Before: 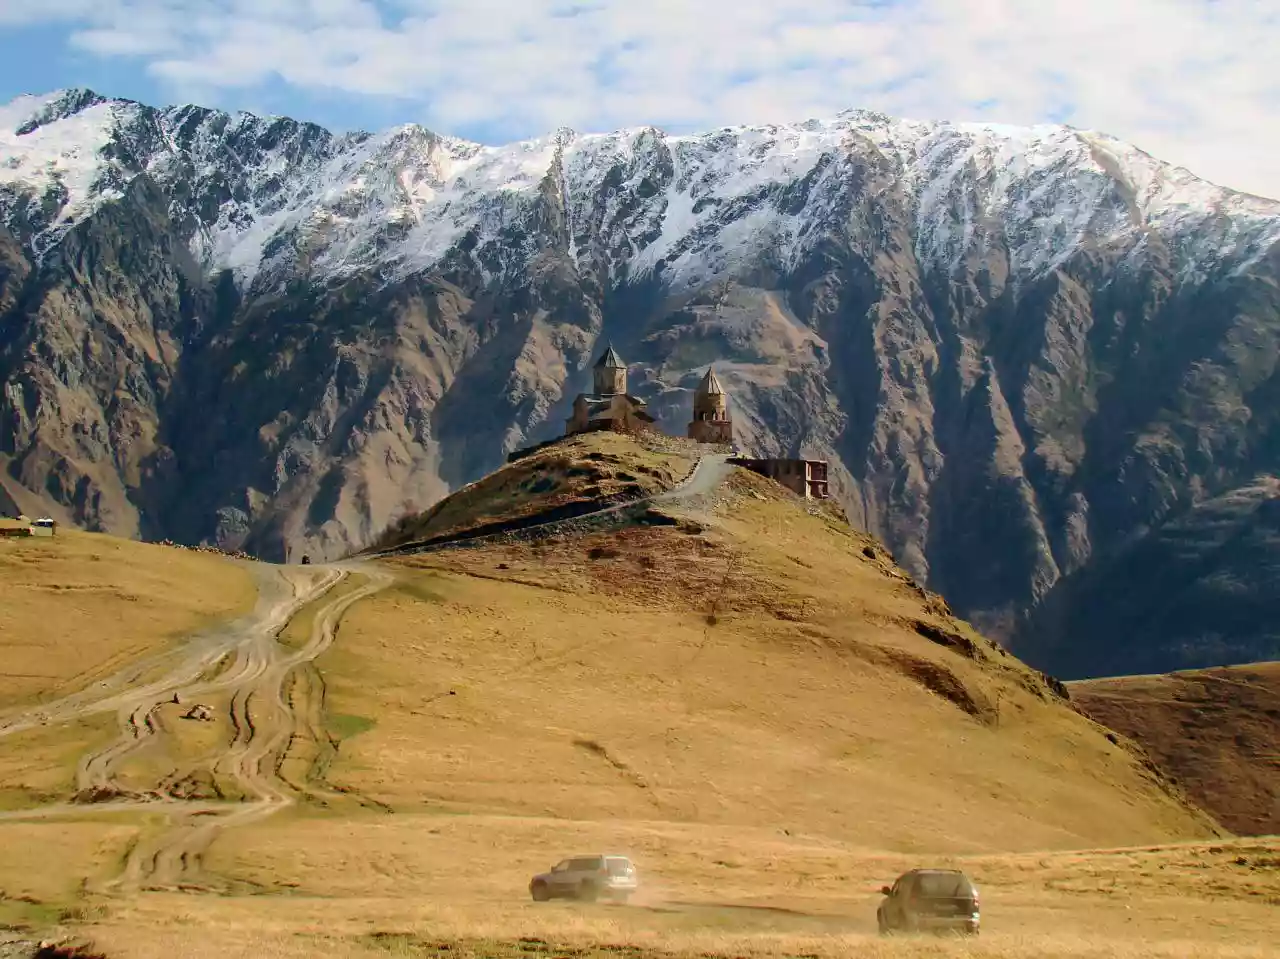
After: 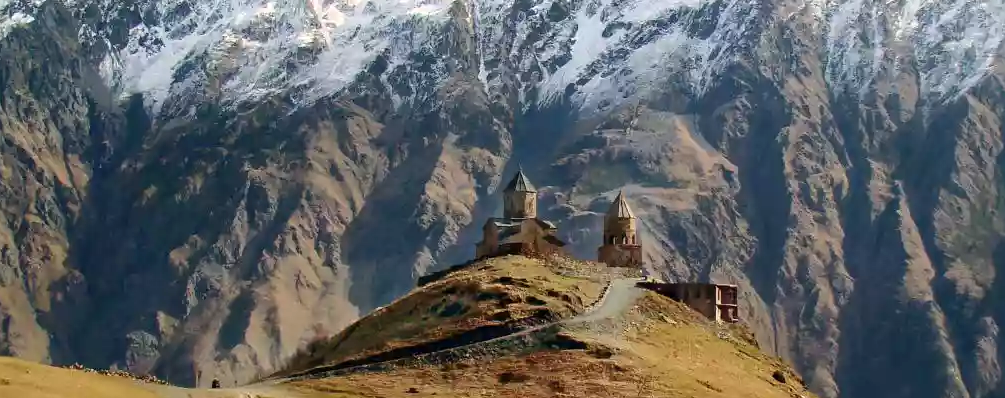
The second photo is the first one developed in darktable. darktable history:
exposure: exposure 0.2 EV, compensate highlight preservation false
crop: left 7.036%, top 18.398%, right 14.379%, bottom 40.043%
